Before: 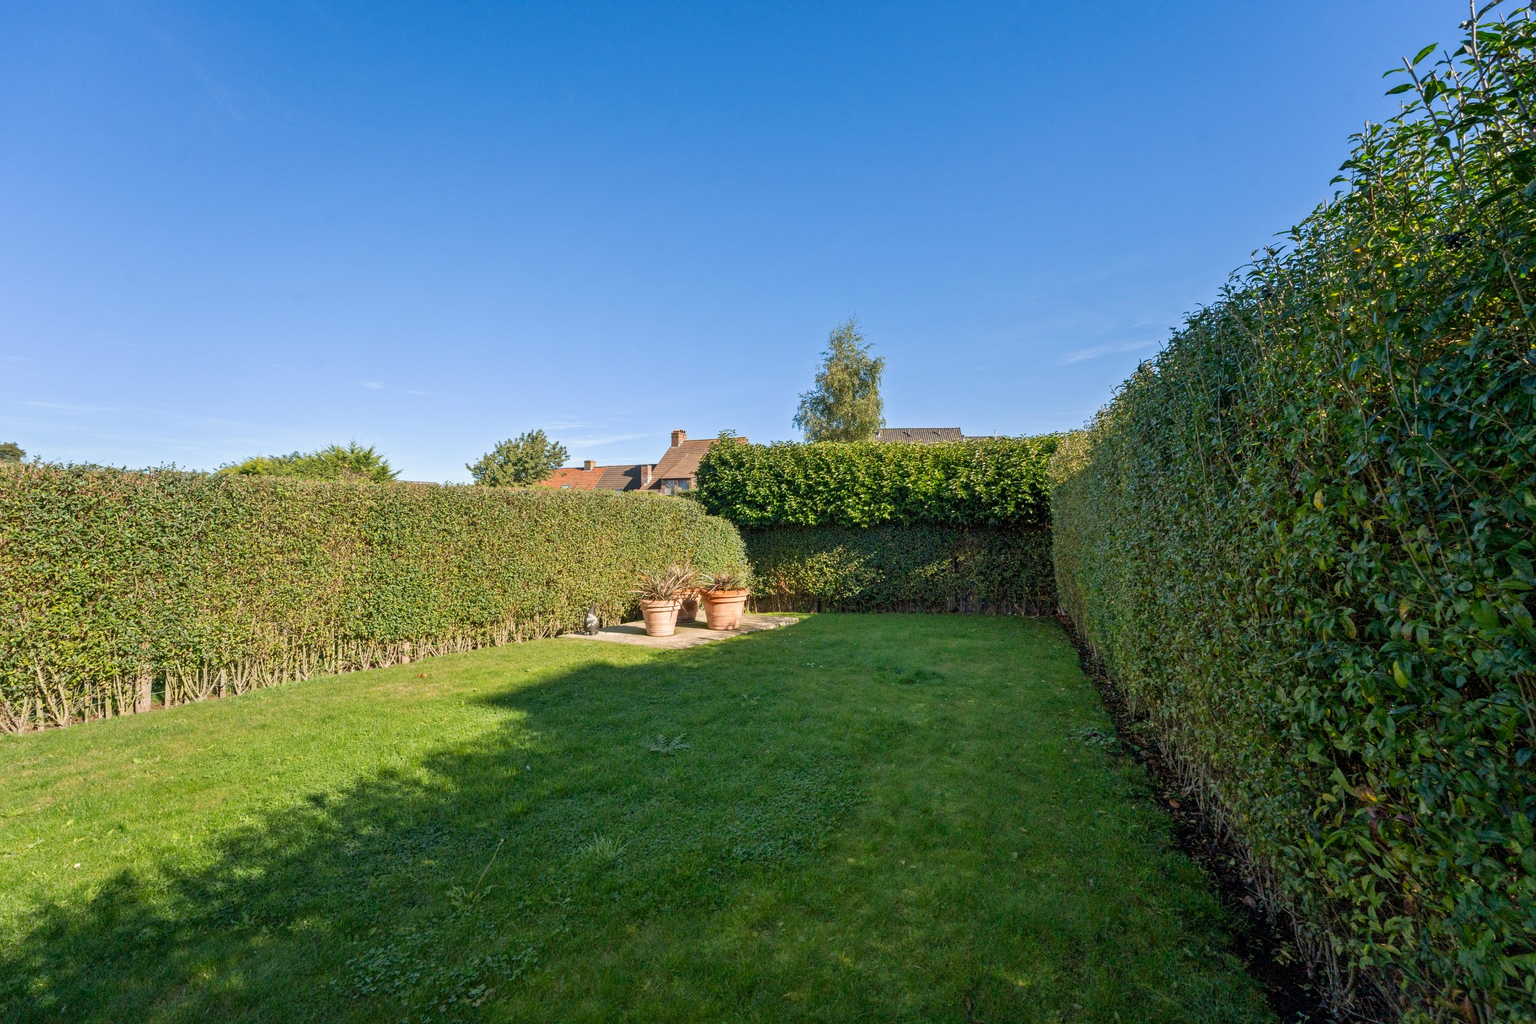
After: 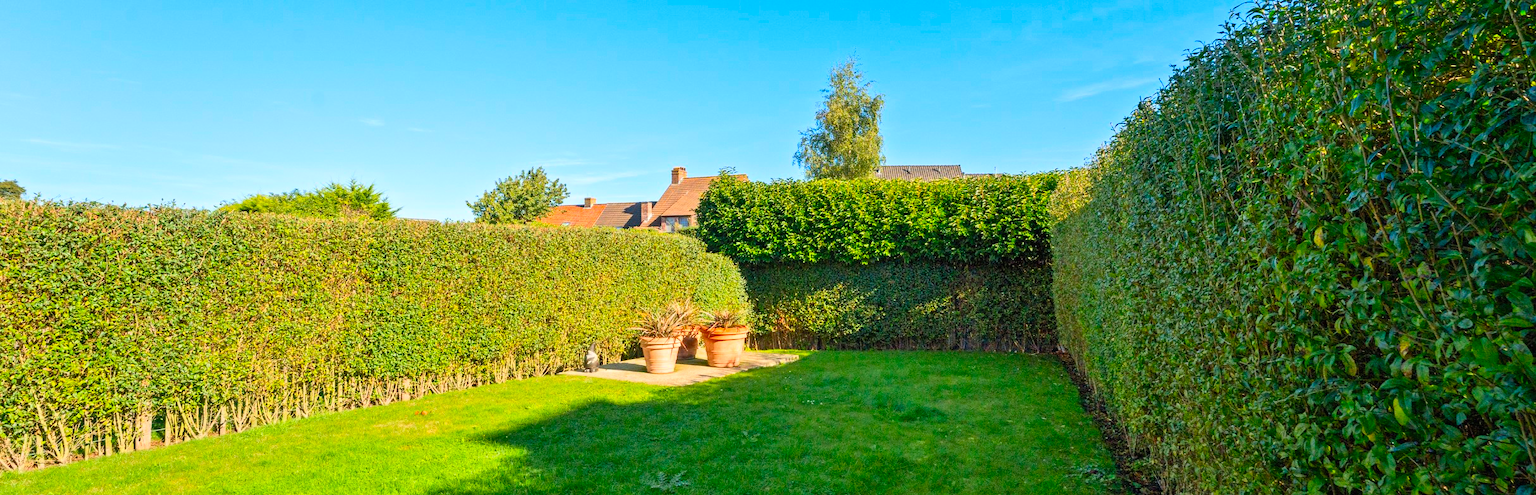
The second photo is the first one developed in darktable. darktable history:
crop and rotate: top 25.717%, bottom 25.876%
contrast brightness saturation: contrast 0.198, brightness 0.201, saturation 0.807
